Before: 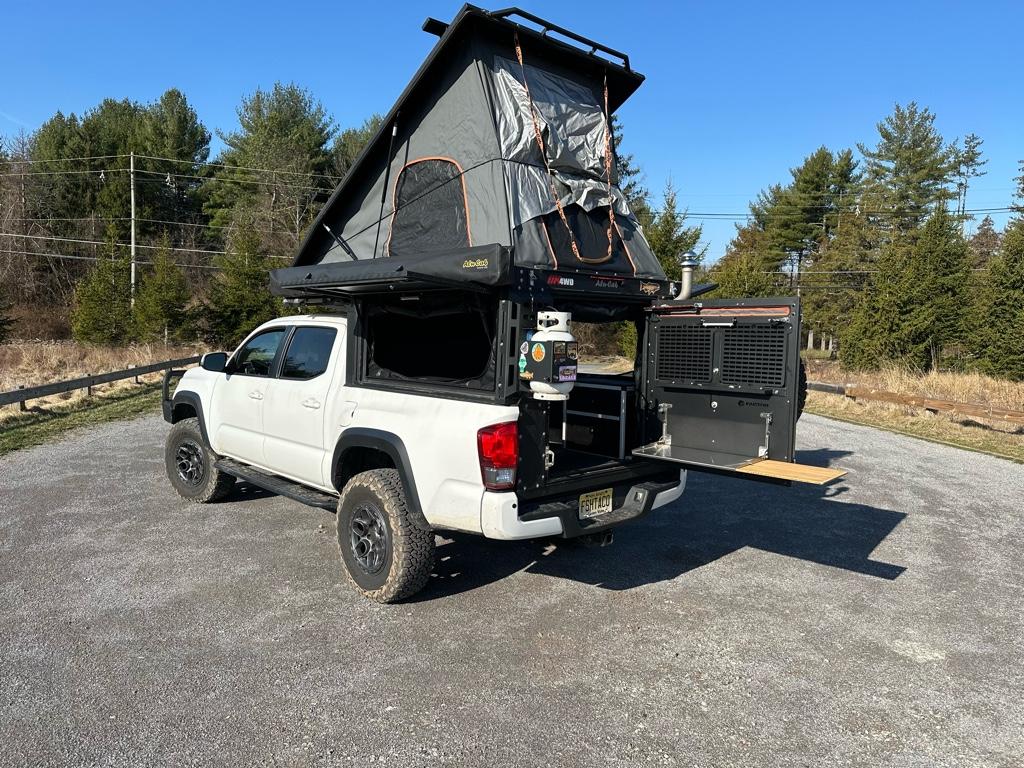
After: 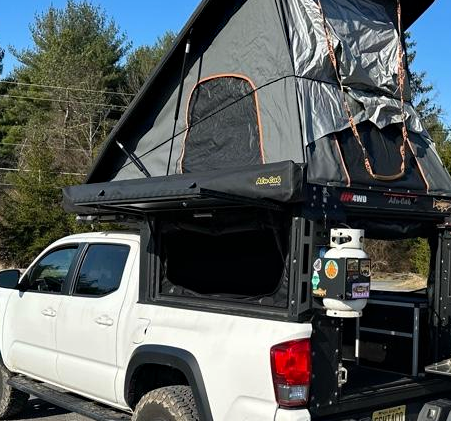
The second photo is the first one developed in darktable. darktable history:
crop: left 20.248%, top 10.86%, right 35.675%, bottom 34.321%
haze removal: compatibility mode true, adaptive false
